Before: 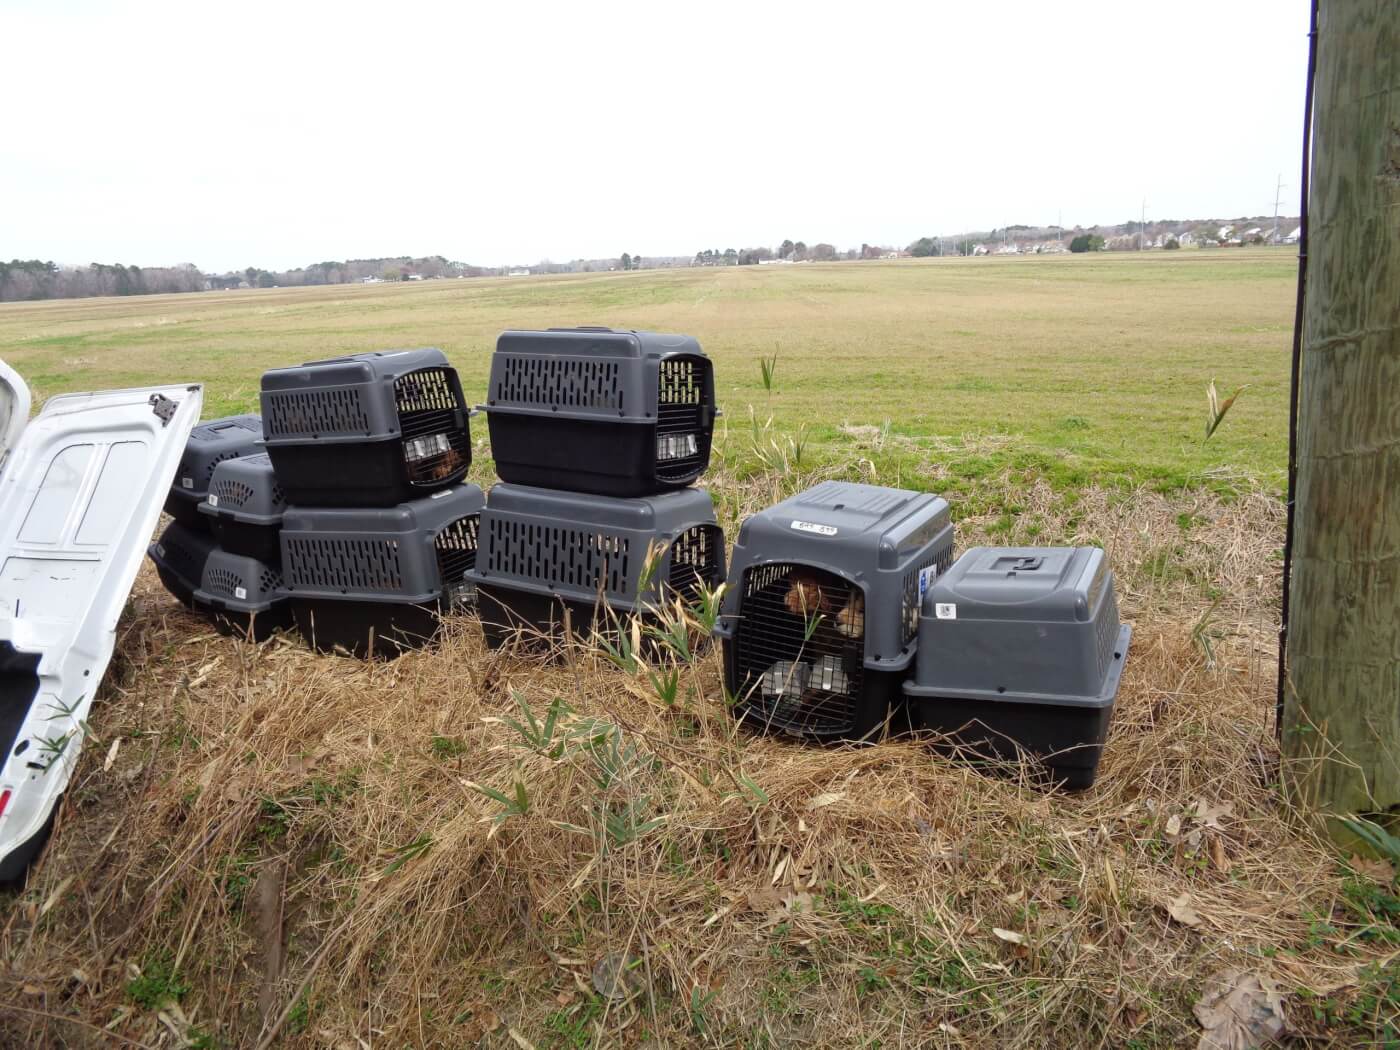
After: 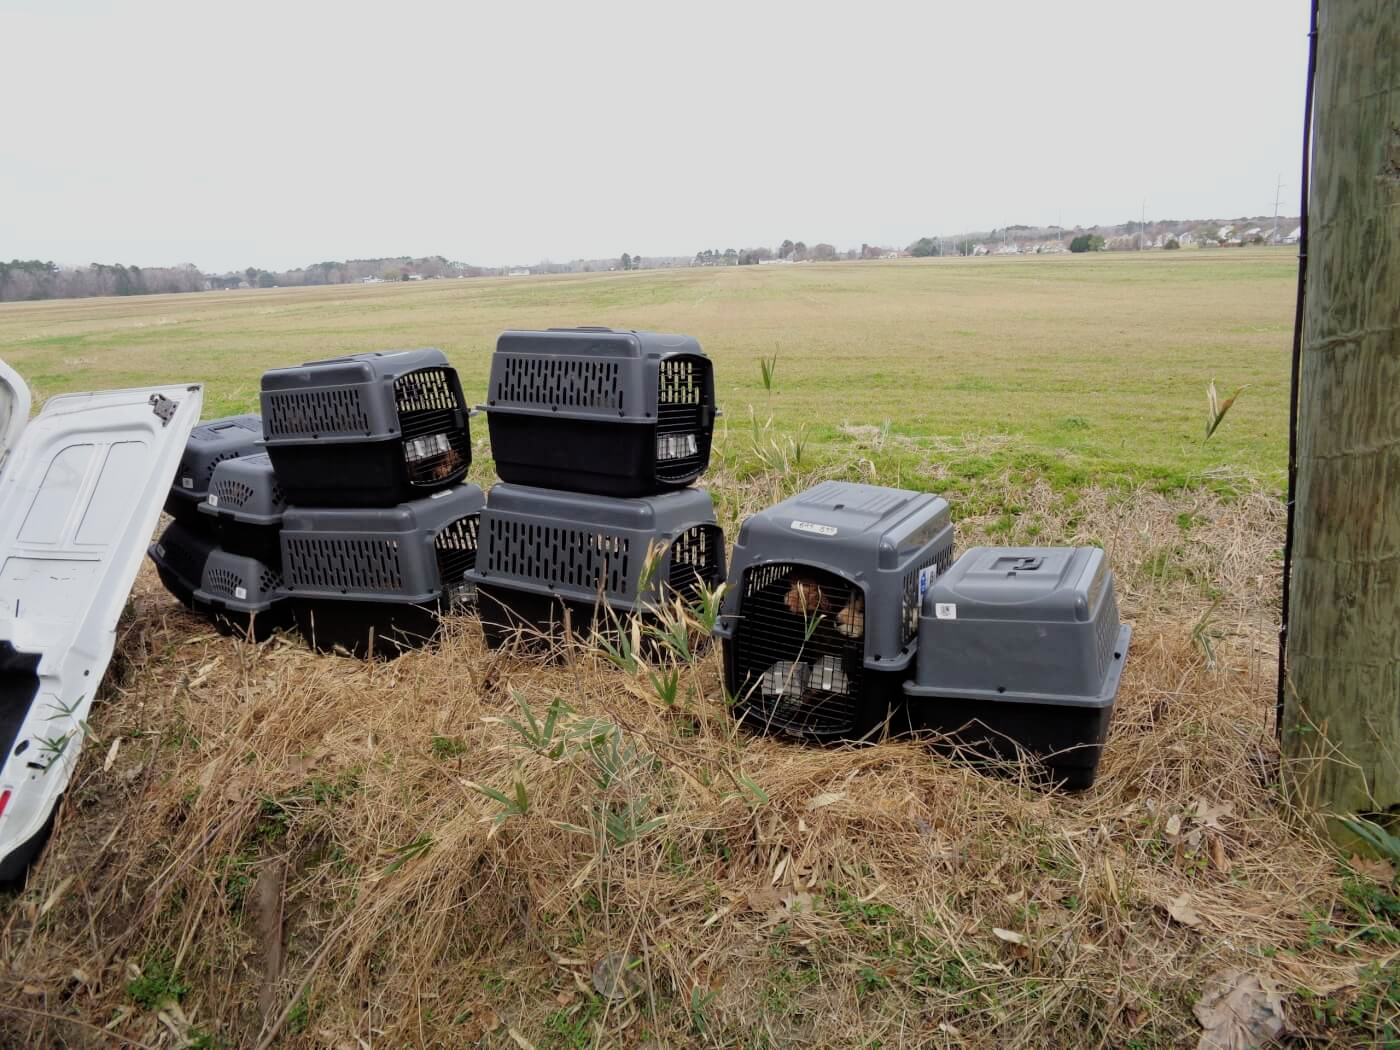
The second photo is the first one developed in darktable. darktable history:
filmic rgb: black relative exposure -8.01 EV, white relative exposure 3.9 EV, hardness 4.26
